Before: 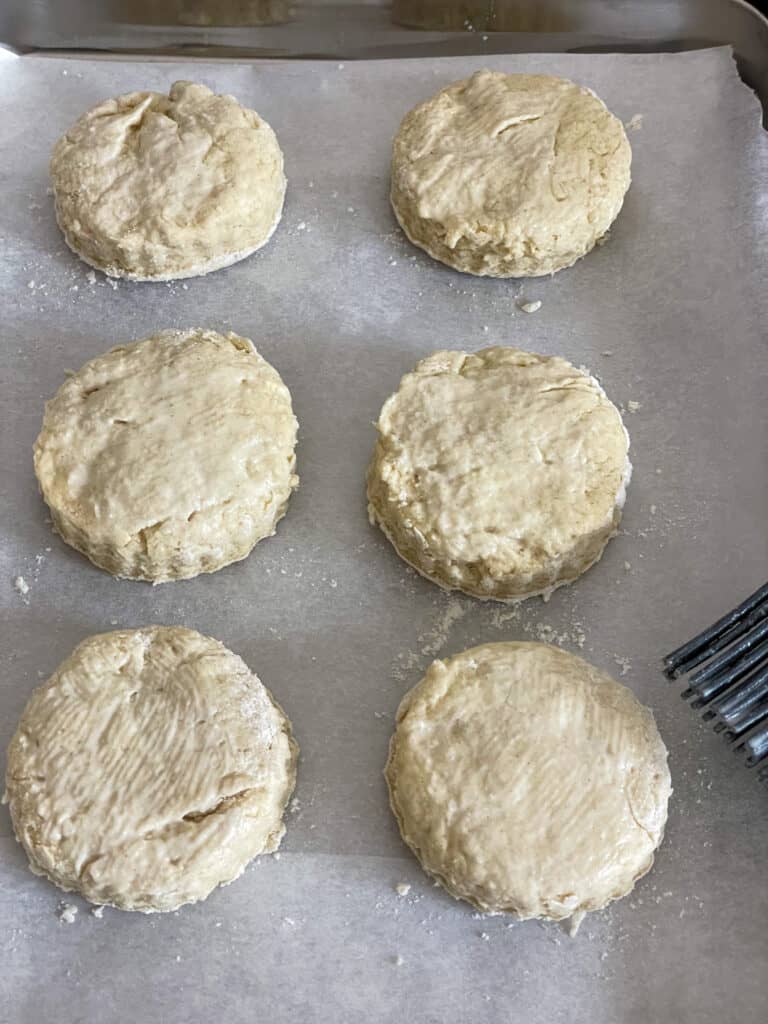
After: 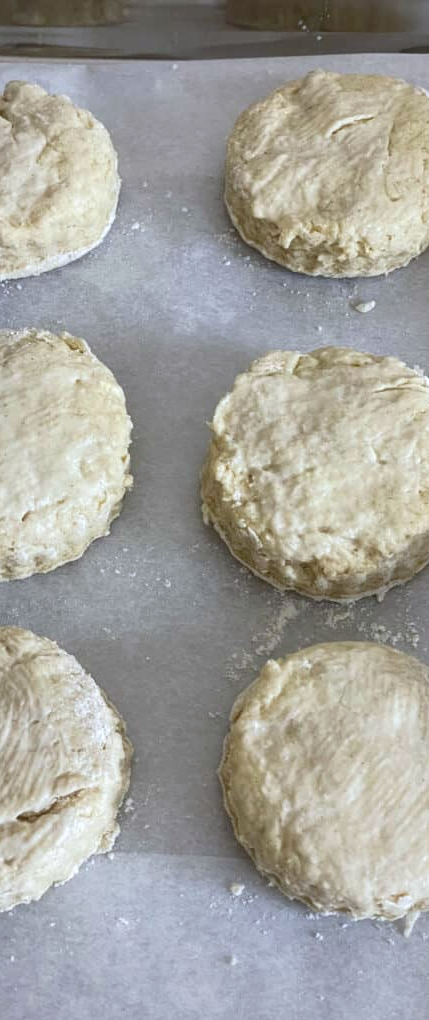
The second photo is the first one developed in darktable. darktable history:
white balance: red 0.967, blue 1.049
crop: left 21.674%, right 22.086%
